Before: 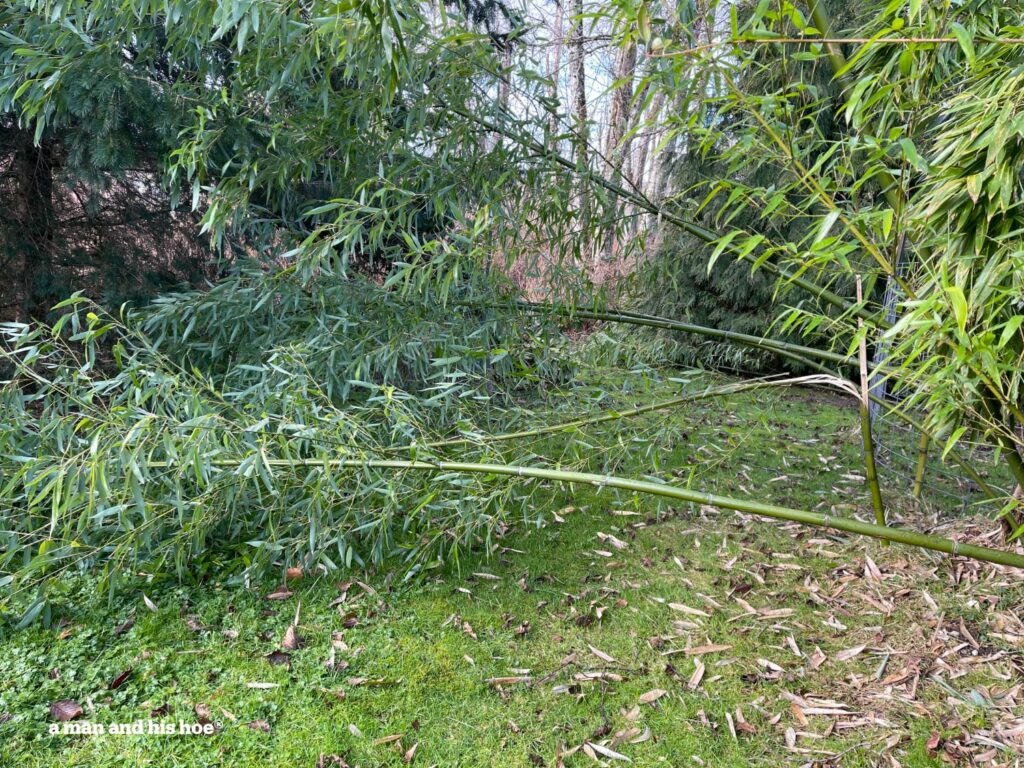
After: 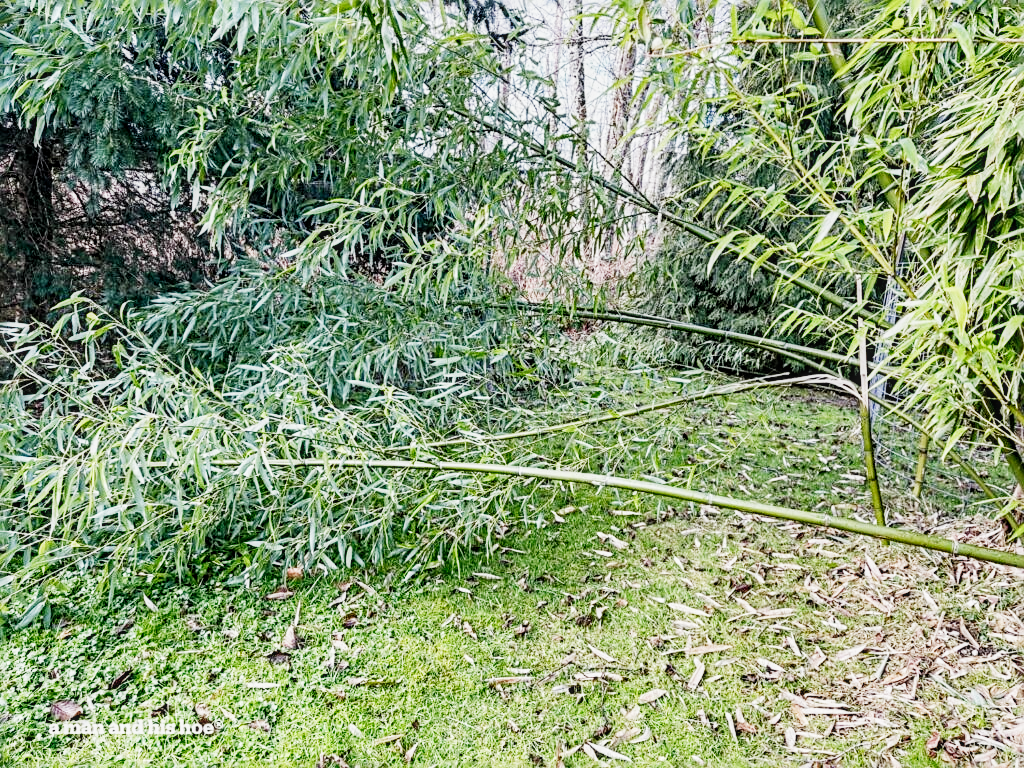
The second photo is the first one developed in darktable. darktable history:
local contrast: on, module defaults
sharpen: radius 2.543, amount 0.636
exposure: black level correction 0, exposure 1.1 EV, compensate exposure bias true, compensate highlight preservation false
sigmoid: skew -0.2, preserve hue 0%, red attenuation 0.1, red rotation 0.035, green attenuation 0.1, green rotation -0.017, blue attenuation 0.15, blue rotation -0.052, base primaries Rec2020
